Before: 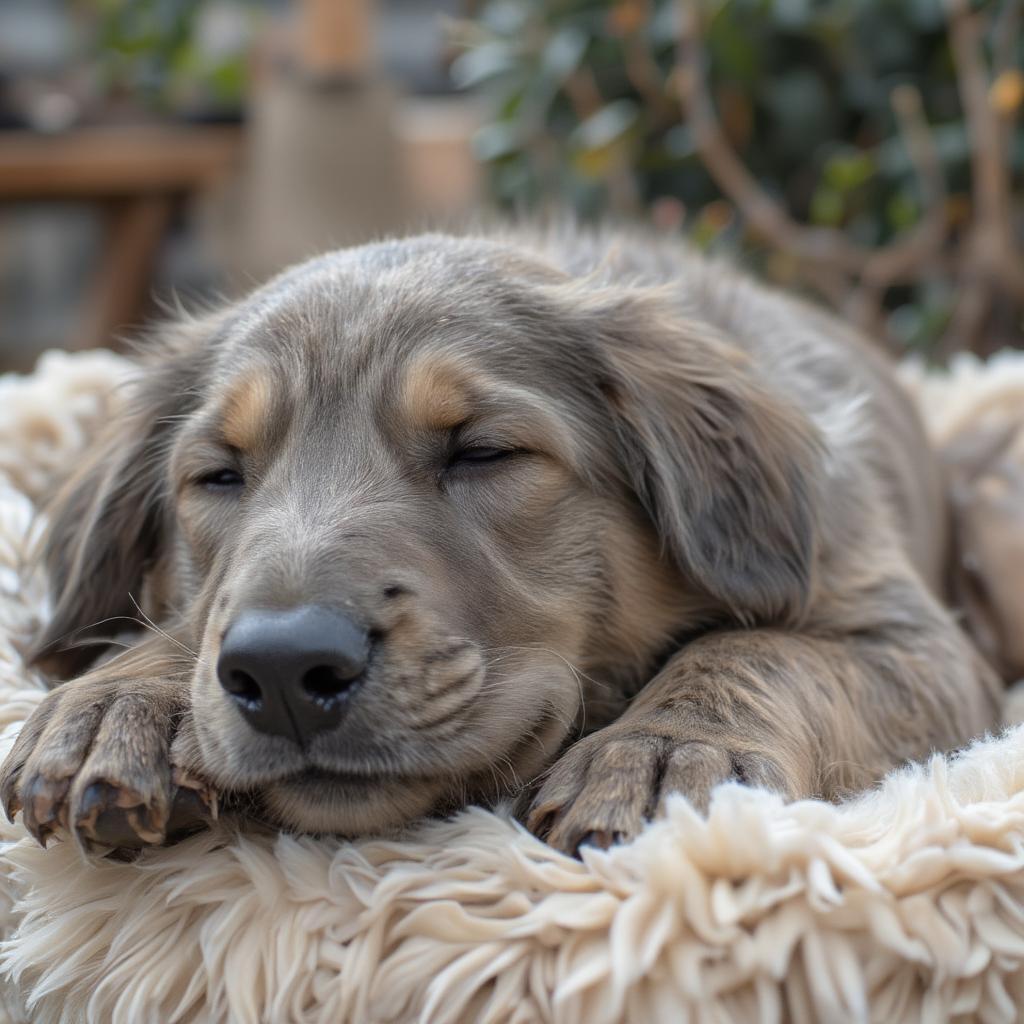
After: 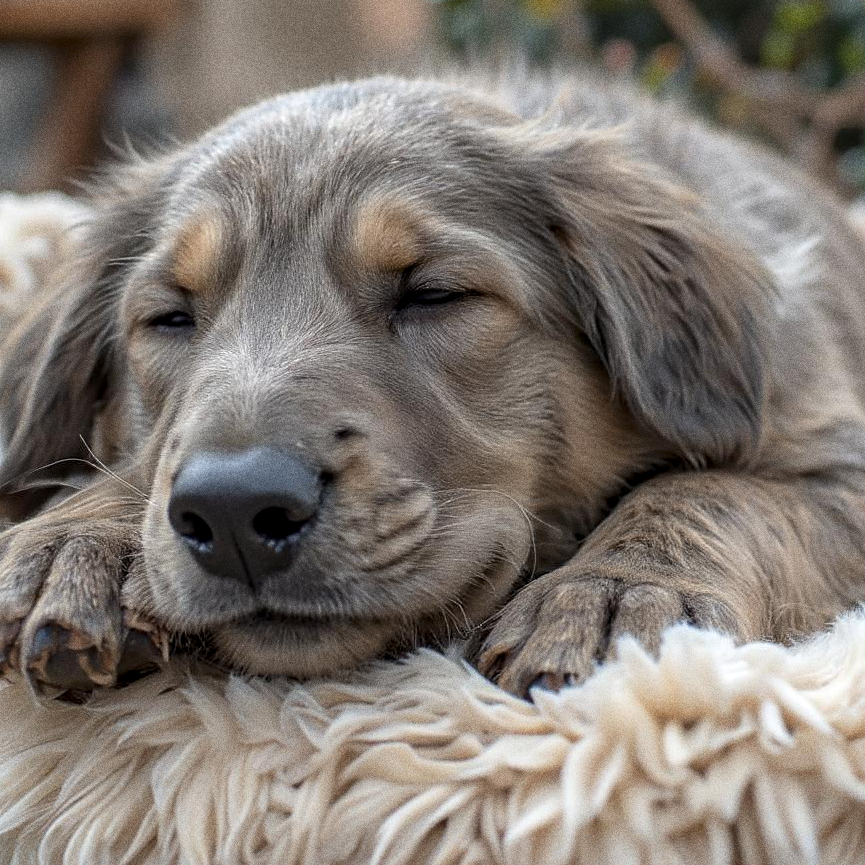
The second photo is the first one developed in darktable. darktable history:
sharpen: radius 1.864, amount 0.398, threshold 1.271
local contrast: on, module defaults
crop and rotate: left 4.842%, top 15.51%, right 10.668%
grain: coarseness 0.09 ISO, strength 40%
